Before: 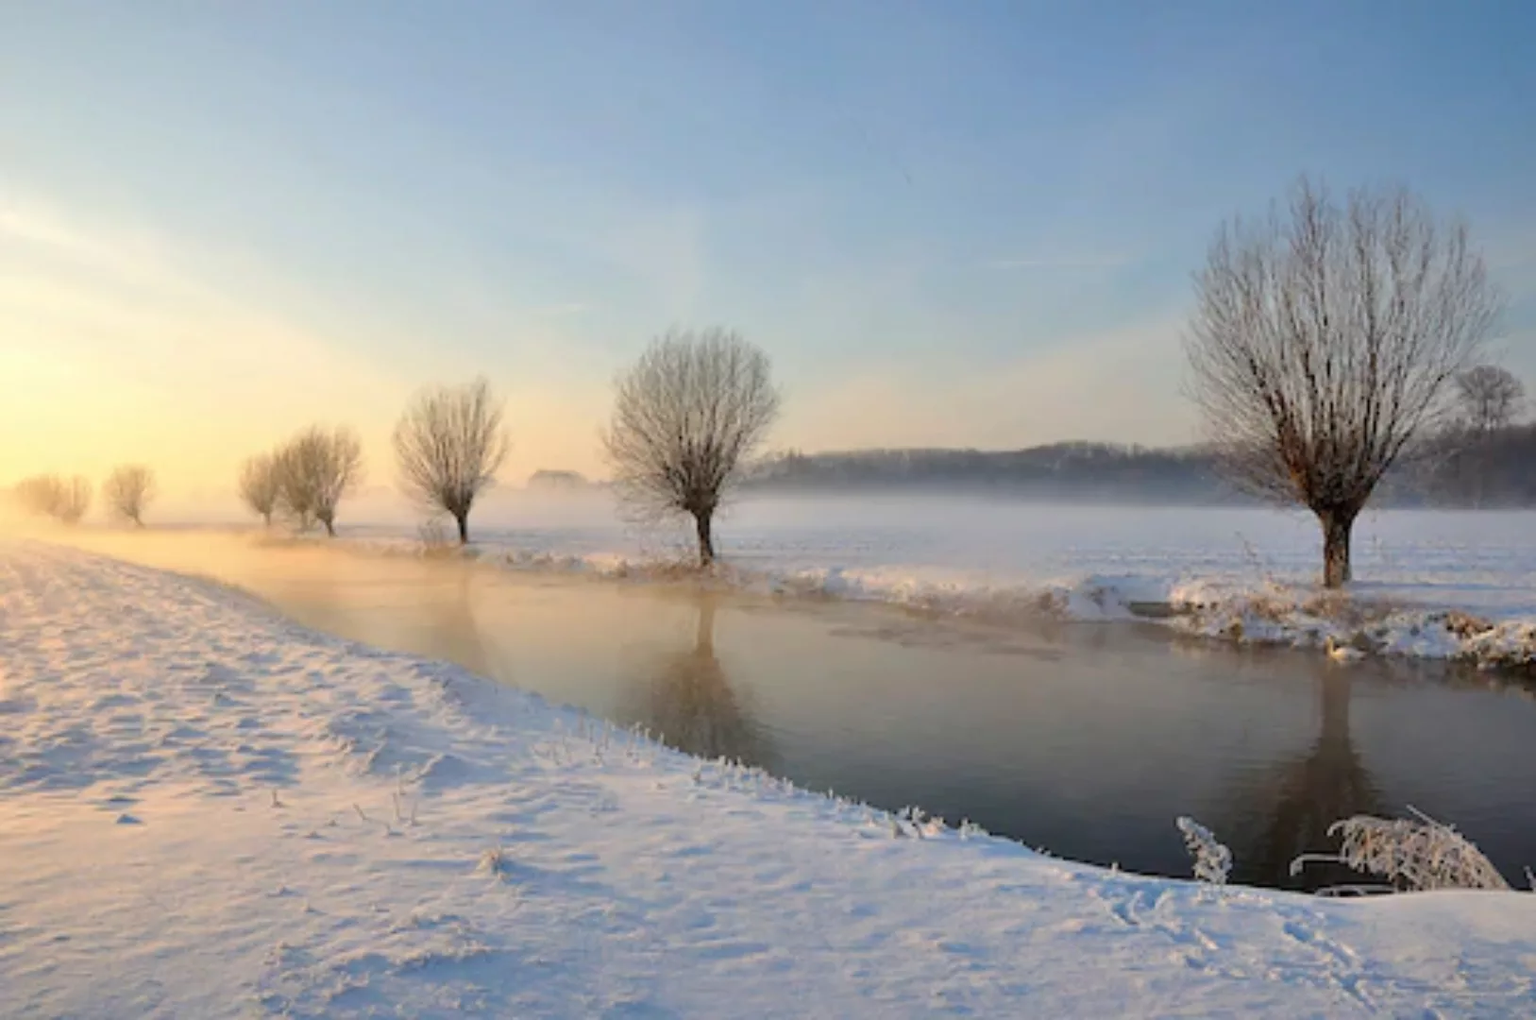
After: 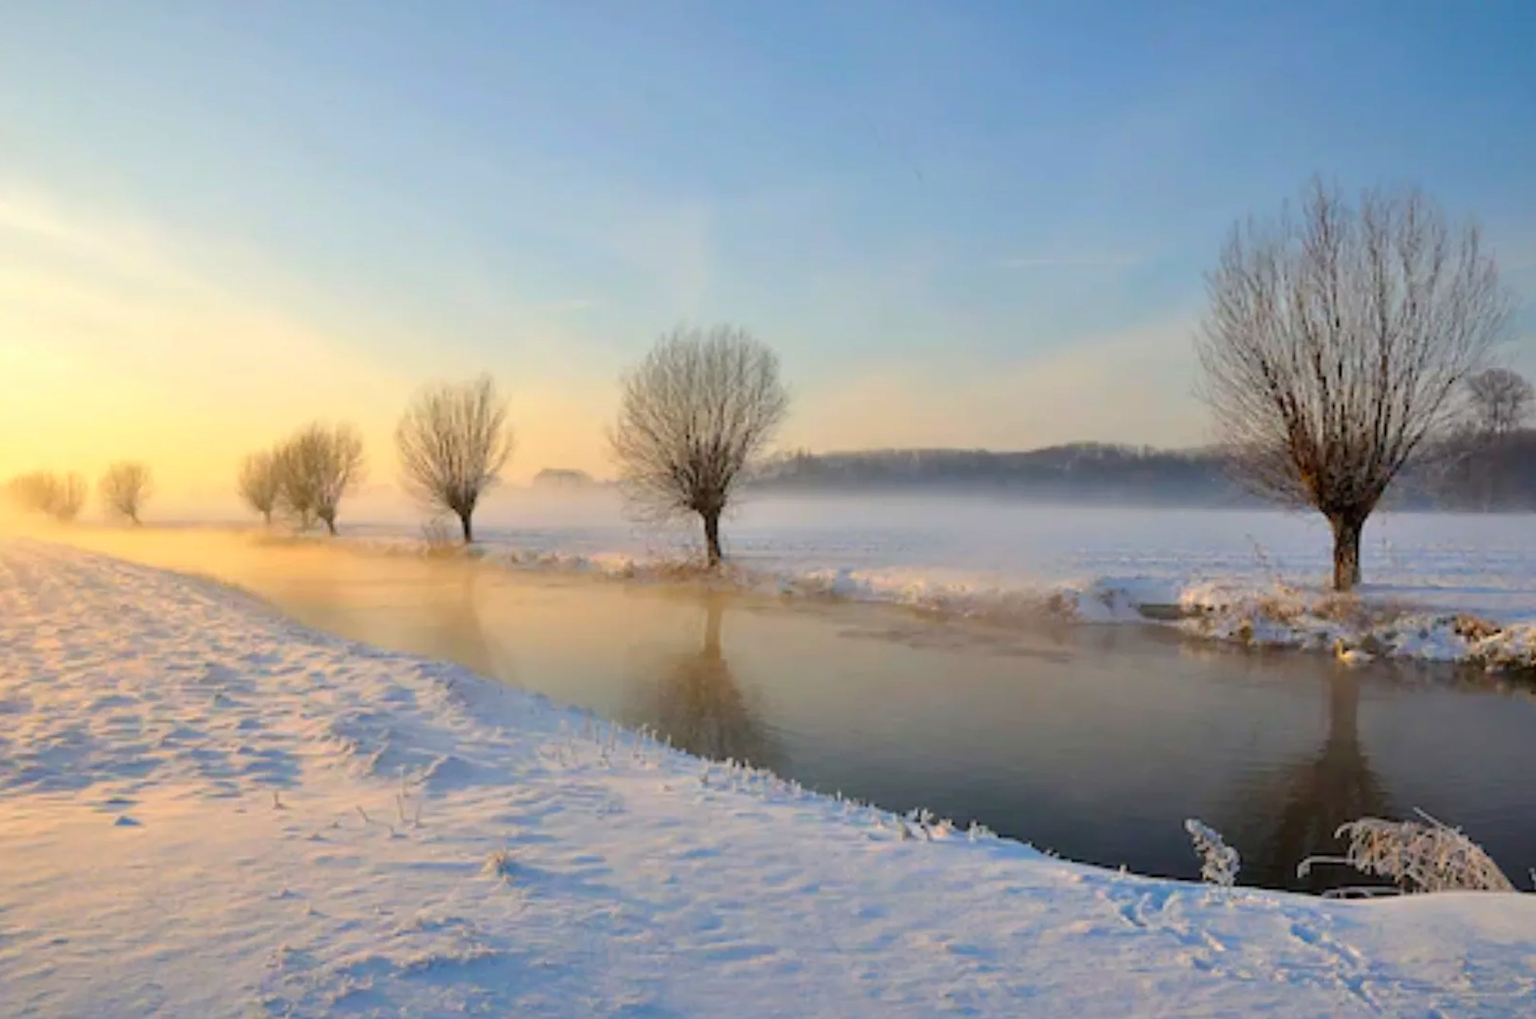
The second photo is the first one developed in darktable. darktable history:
color balance rgb: perceptual saturation grading › global saturation 20%, global vibrance 20%
rotate and perspective: rotation 0.174°, lens shift (vertical) 0.013, lens shift (horizontal) 0.019, shear 0.001, automatic cropping original format, crop left 0.007, crop right 0.991, crop top 0.016, crop bottom 0.997
